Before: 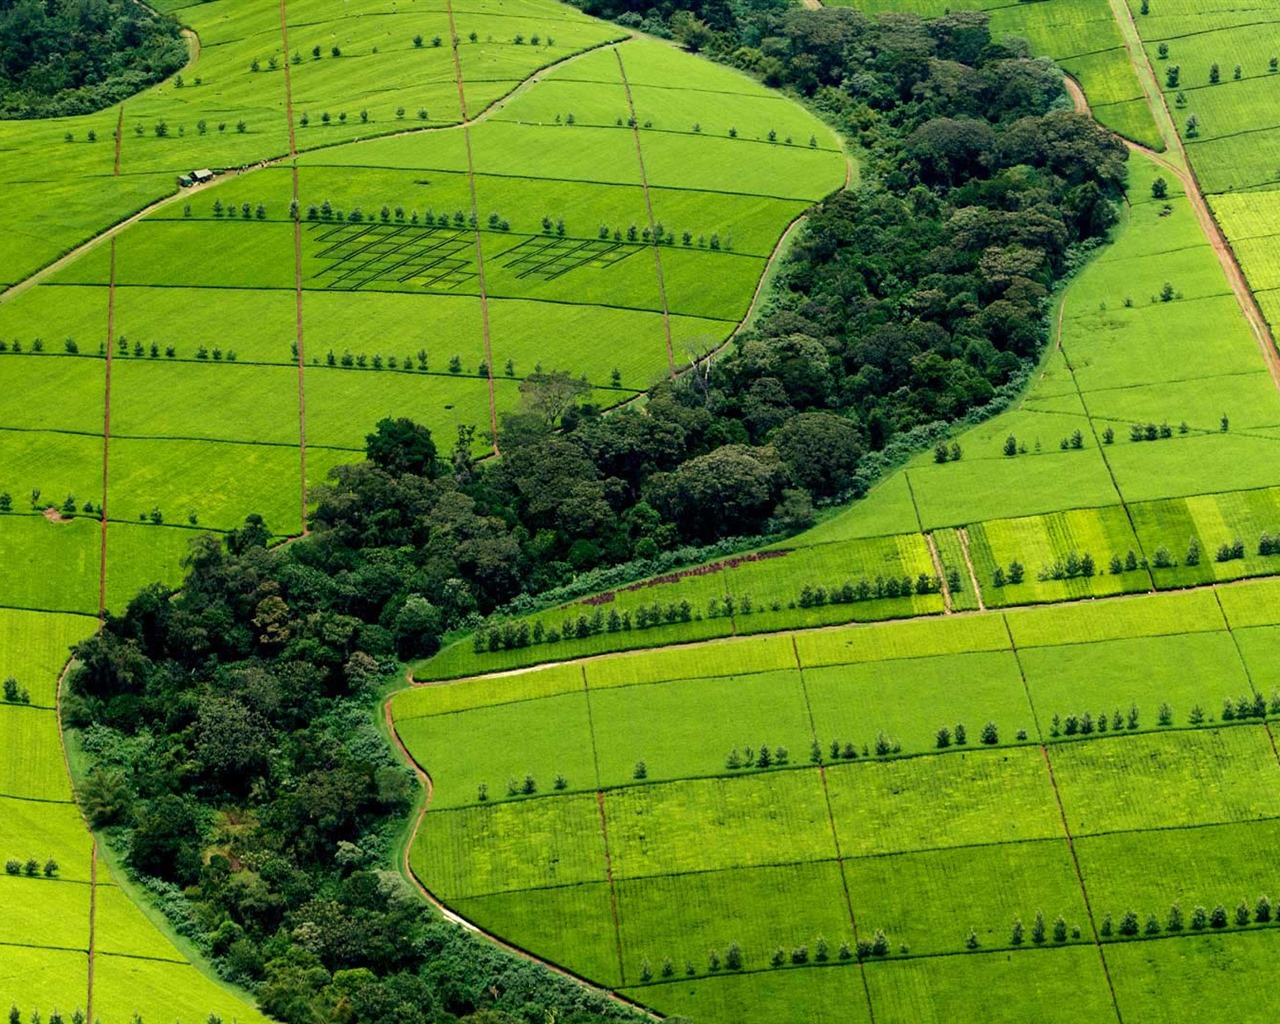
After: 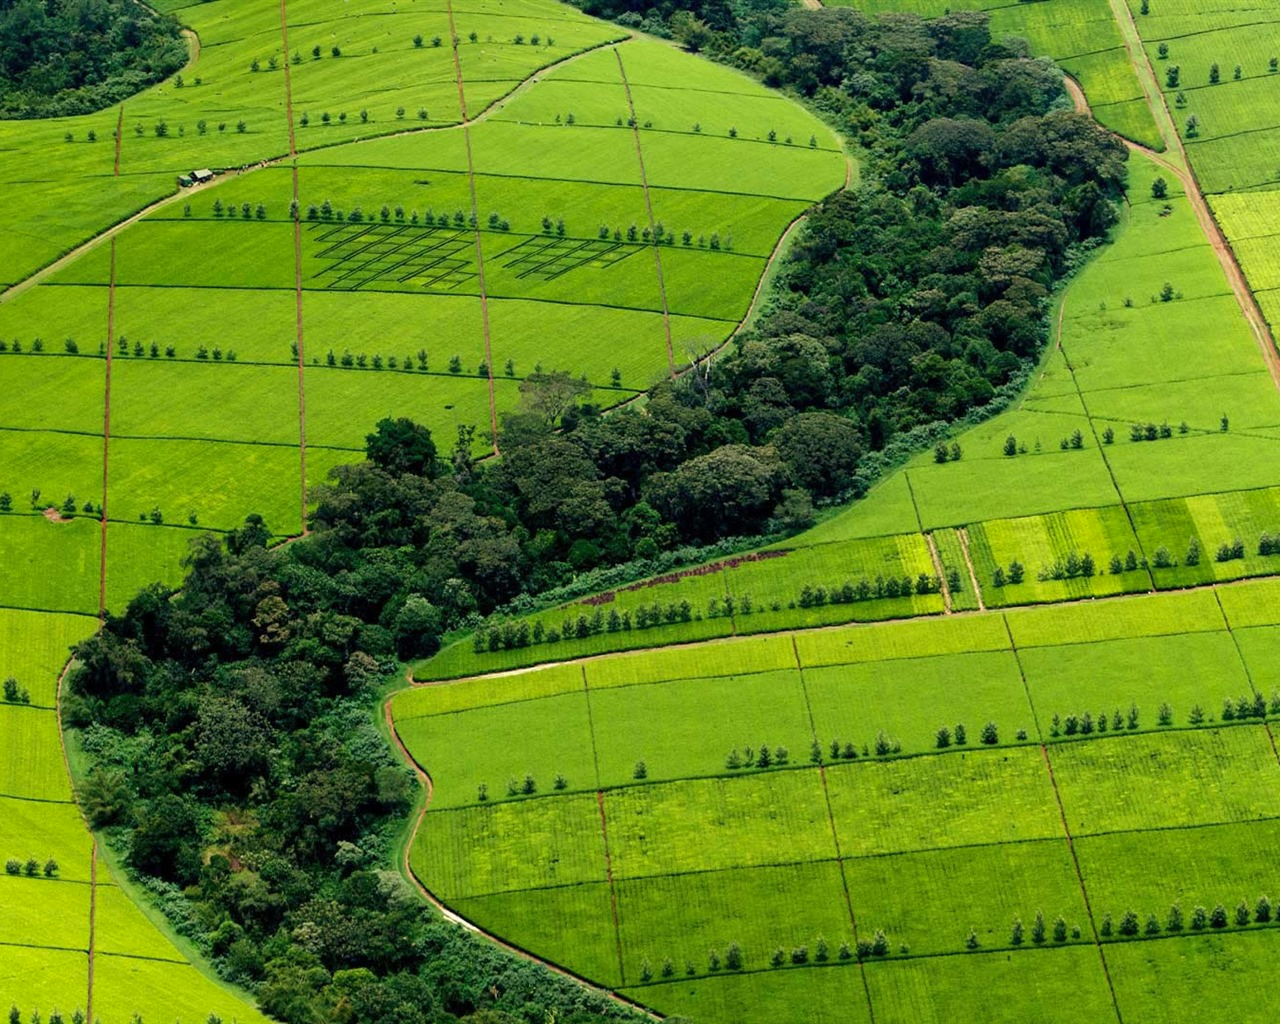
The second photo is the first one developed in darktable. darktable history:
shadows and highlights: shadows 25.69, highlights -24.73
